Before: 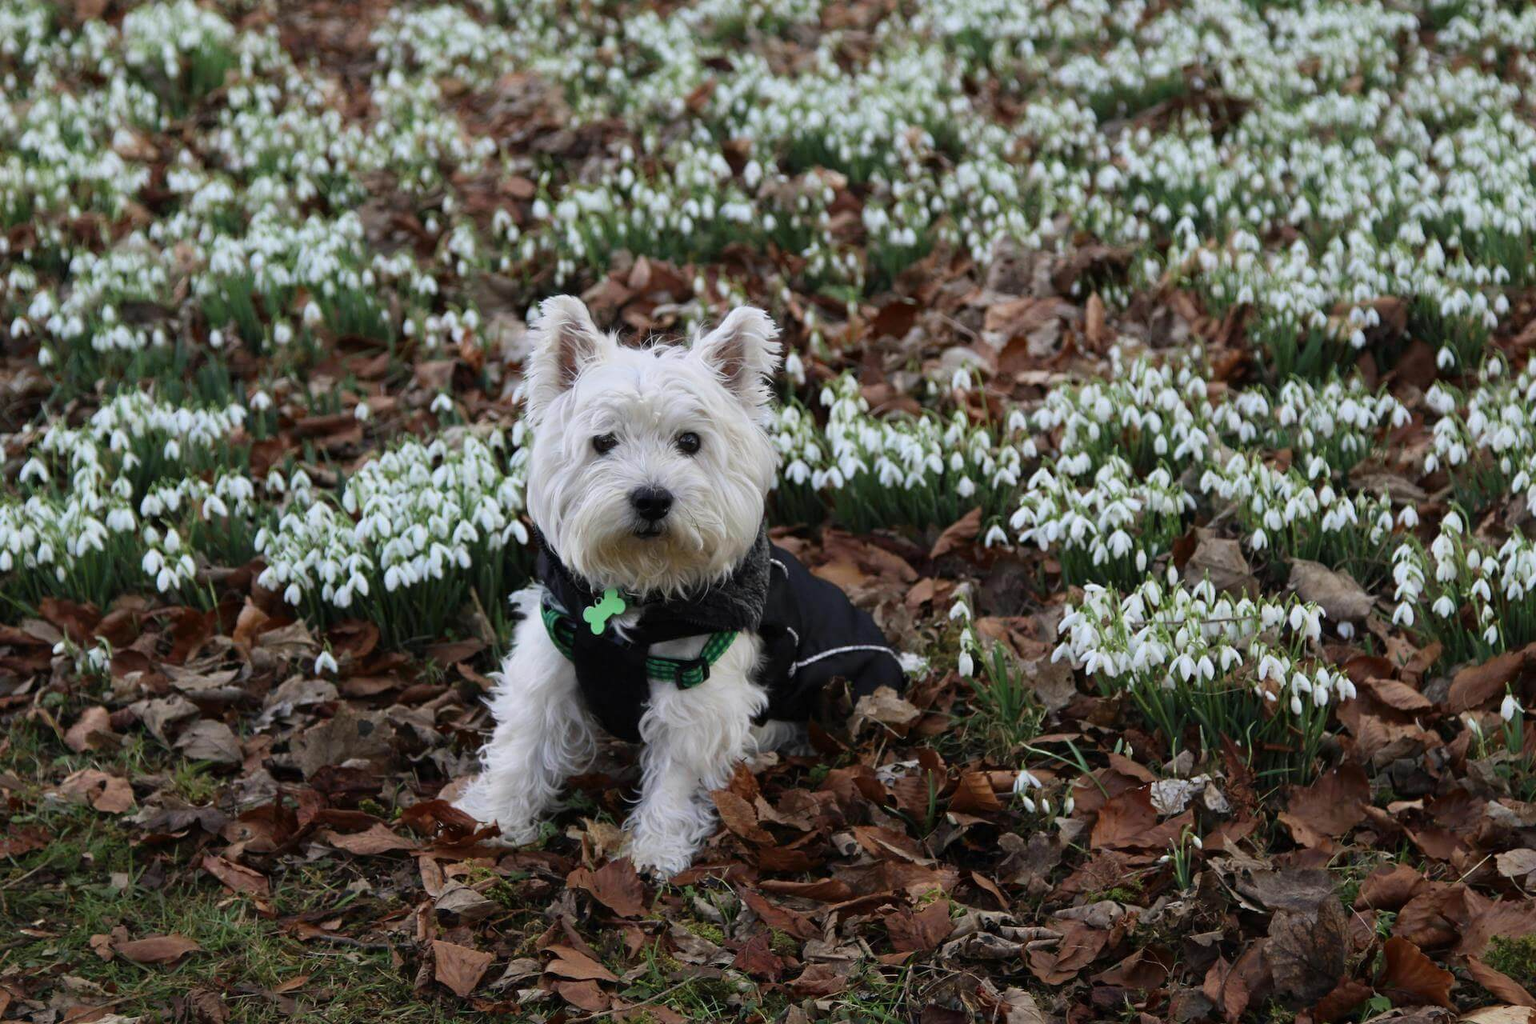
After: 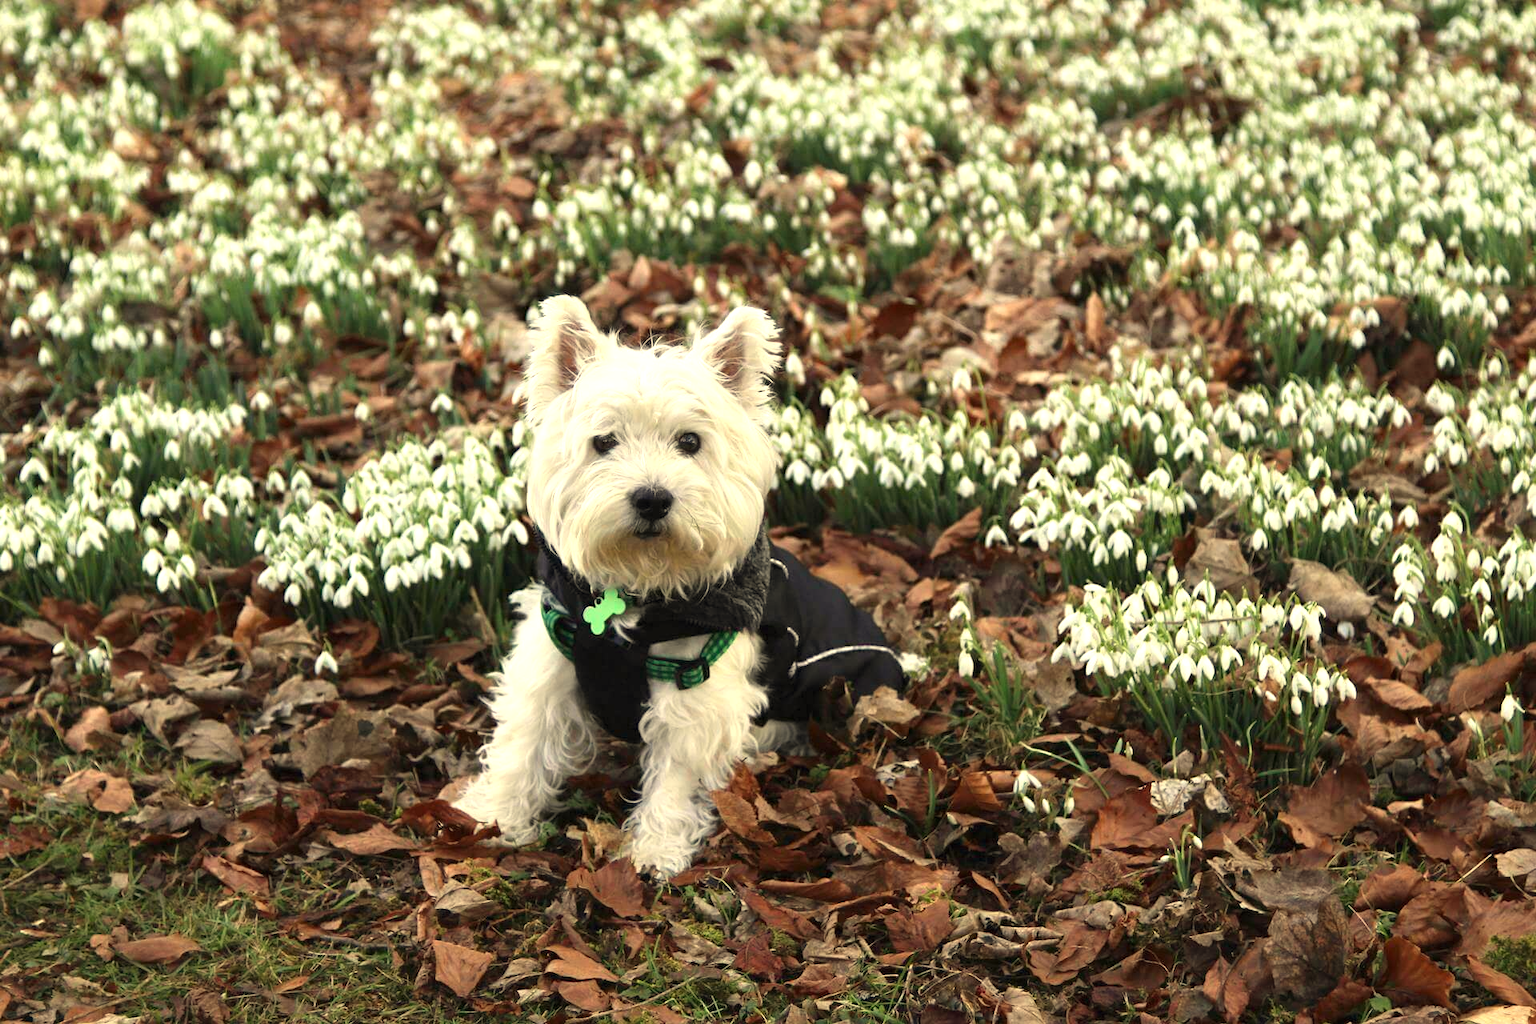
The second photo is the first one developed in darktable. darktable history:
exposure: black level correction 0, exposure 0.95 EV, compensate exposure bias true, compensate highlight preservation false
white balance: red 1.08, blue 0.791
